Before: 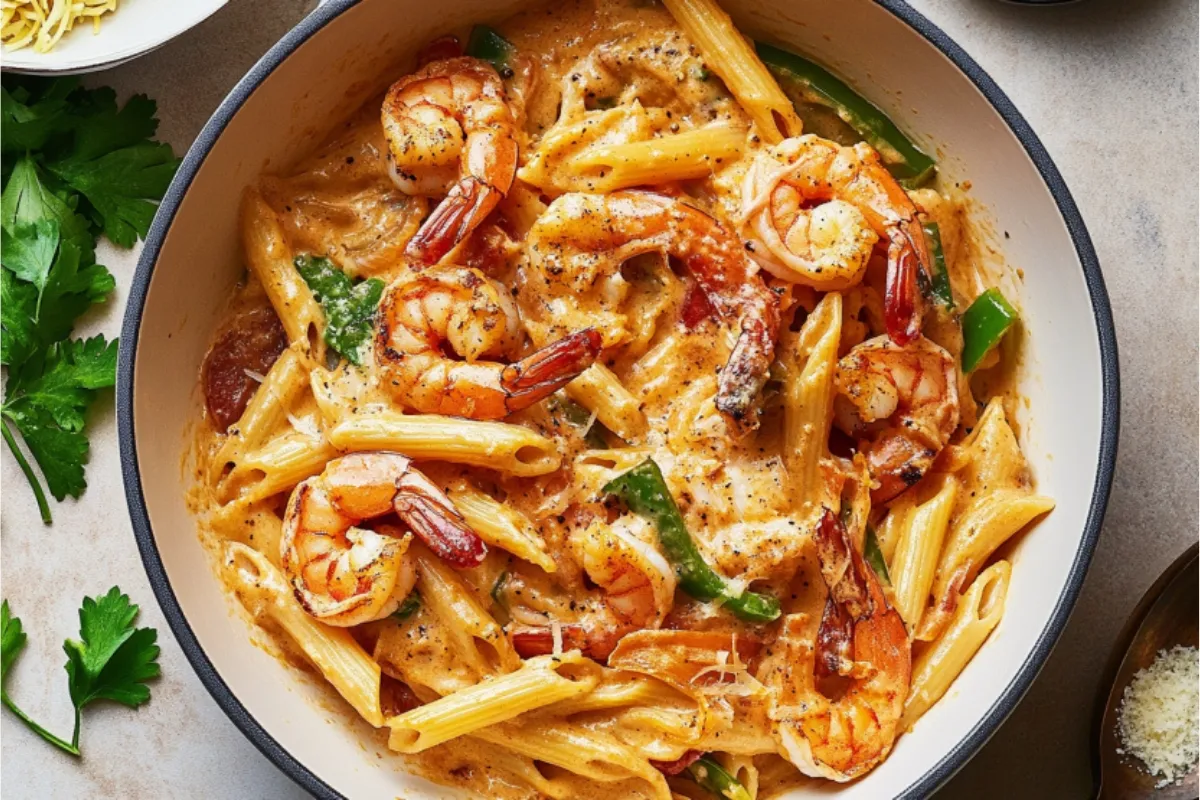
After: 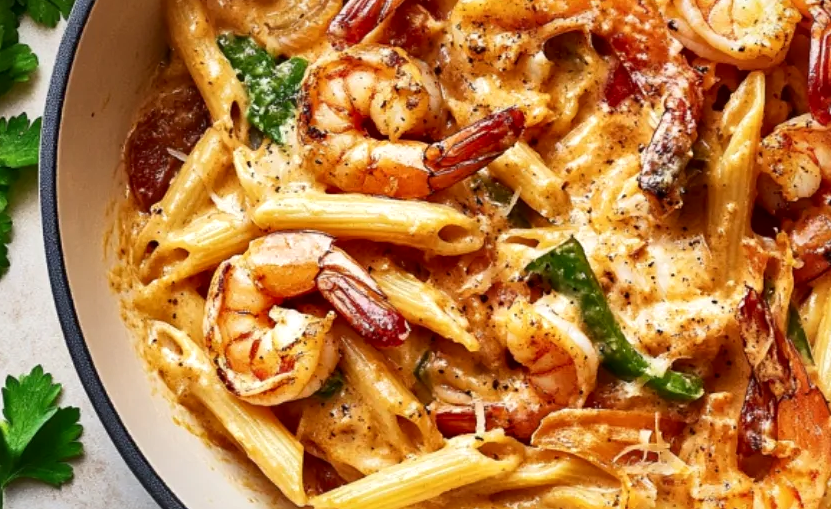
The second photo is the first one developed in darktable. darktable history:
local contrast: mode bilateral grid, contrast 25, coarseness 60, detail 151%, midtone range 0.2
crop: left 6.488%, top 27.668%, right 24.183%, bottom 8.656%
